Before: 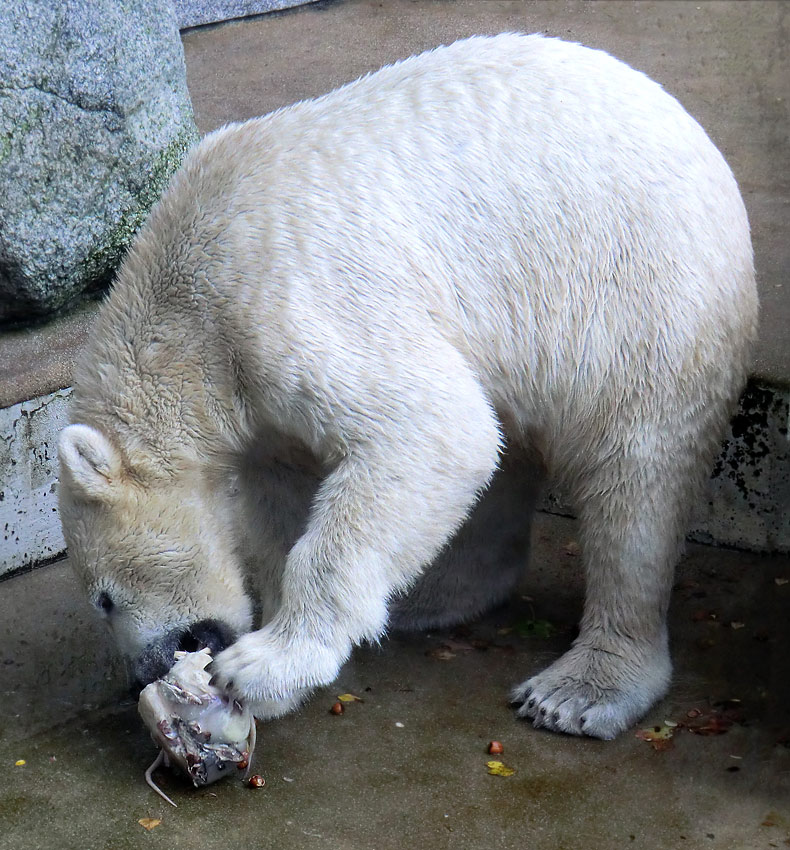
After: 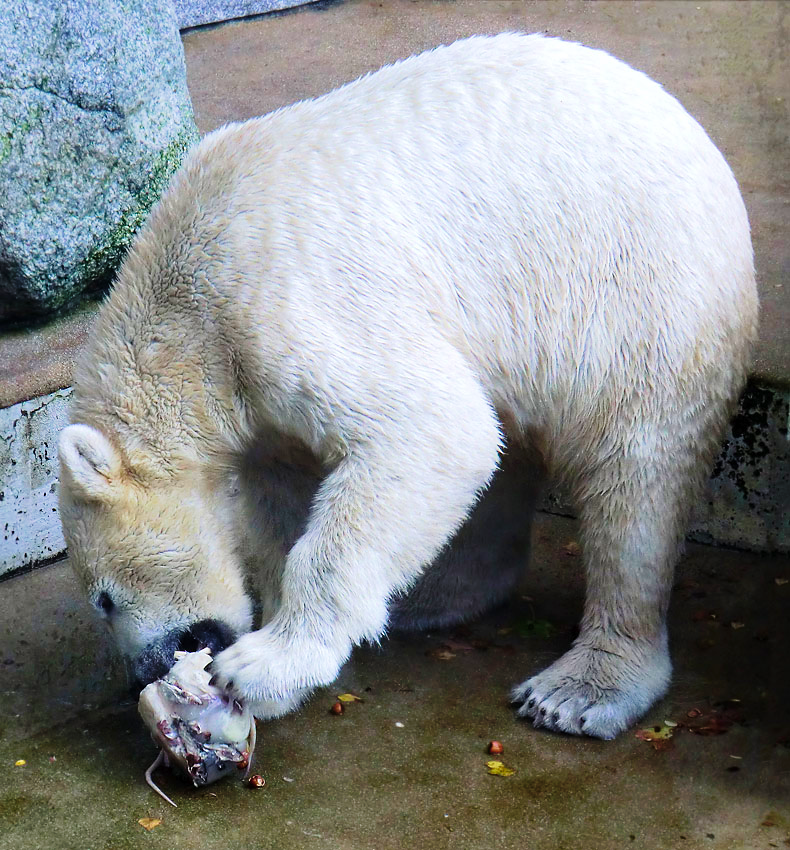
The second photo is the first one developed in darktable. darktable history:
sharpen: radius 5.325, amount 0.312, threshold 26.433
velvia: strength 50%
tone curve: curves: ch0 [(0, 0) (0.003, 0.008) (0.011, 0.017) (0.025, 0.027) (0.044, 0.043) (0.069, 0.059) (0.1, 0.086) (0.136, 0.112) (0.177, 0.152) (0.224, 0.203) (0.277, 0.277) (0.335, 0.346) (0.399, 0.439) (0.468, 0.527) (0.543, 0.613) (0.623, 0.693) (0.709, 0.787) (0.801, 0.863) (0.898, 0.927) (1, 1)], preserve colors none
